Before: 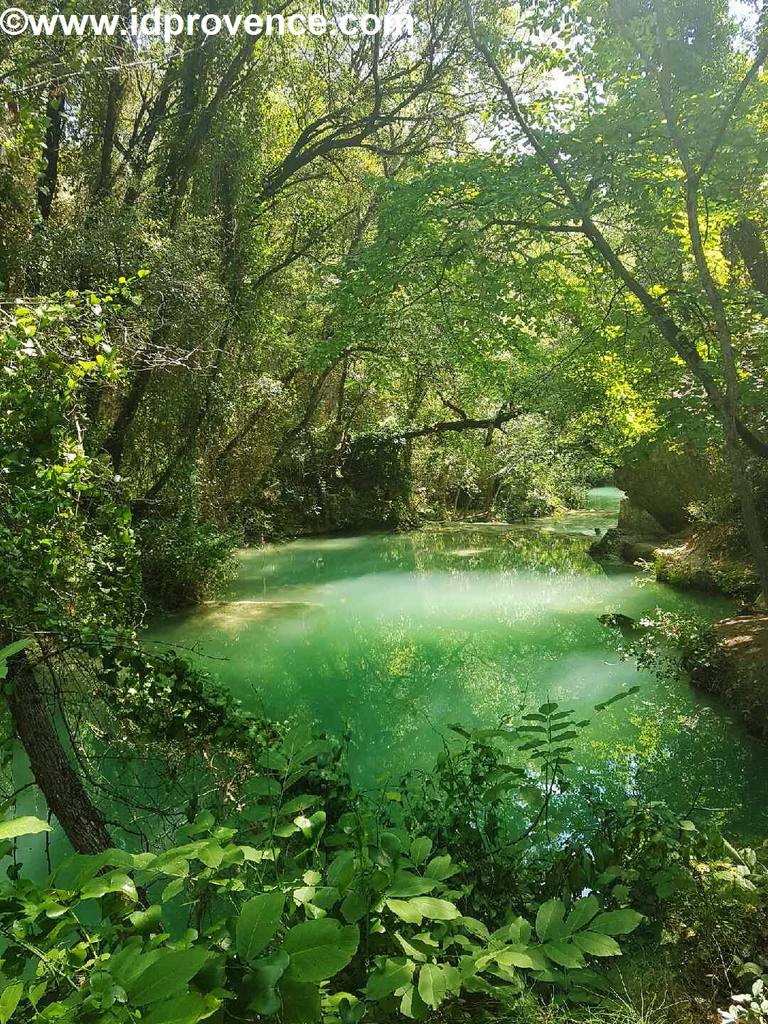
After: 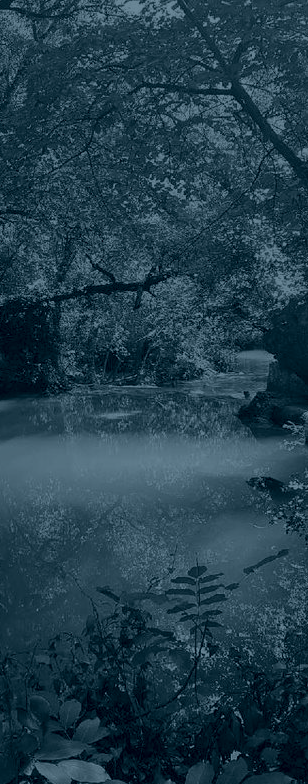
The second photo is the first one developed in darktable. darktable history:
crop: left 45.721%, top 13.393%, right 14.118%, bottom 10.01%
colorize: hue 194.4°, saturation 29%, source mix 61.75%, lightness 3.98%, version 1
